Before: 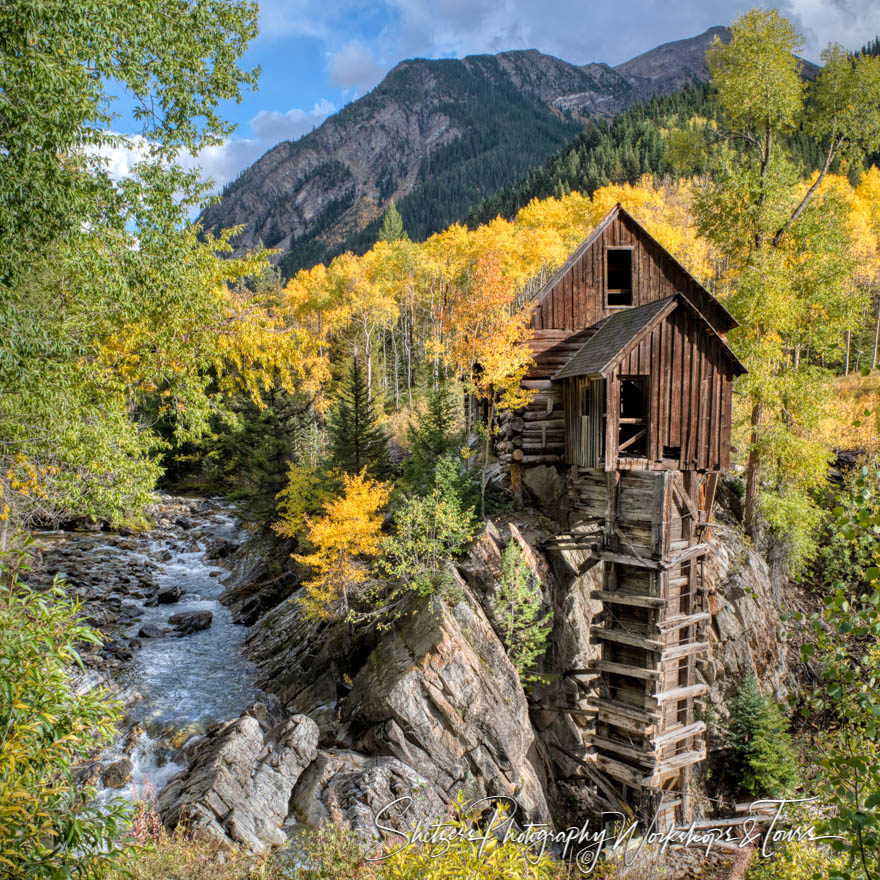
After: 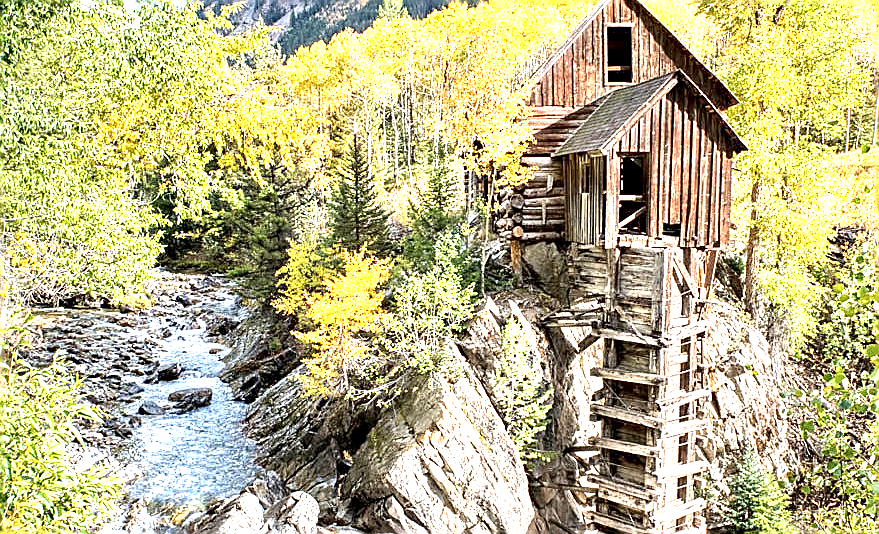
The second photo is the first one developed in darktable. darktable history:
crop and rotate: top 25.357%, bottom 13.942%
sharpen: radius 1.4, amount 1.25, threshold 0.7
exposure: black level correction 0.001, exposure 2 EV, compensate highlight preservation false
contrast brightness saturation: saturation -0.1
